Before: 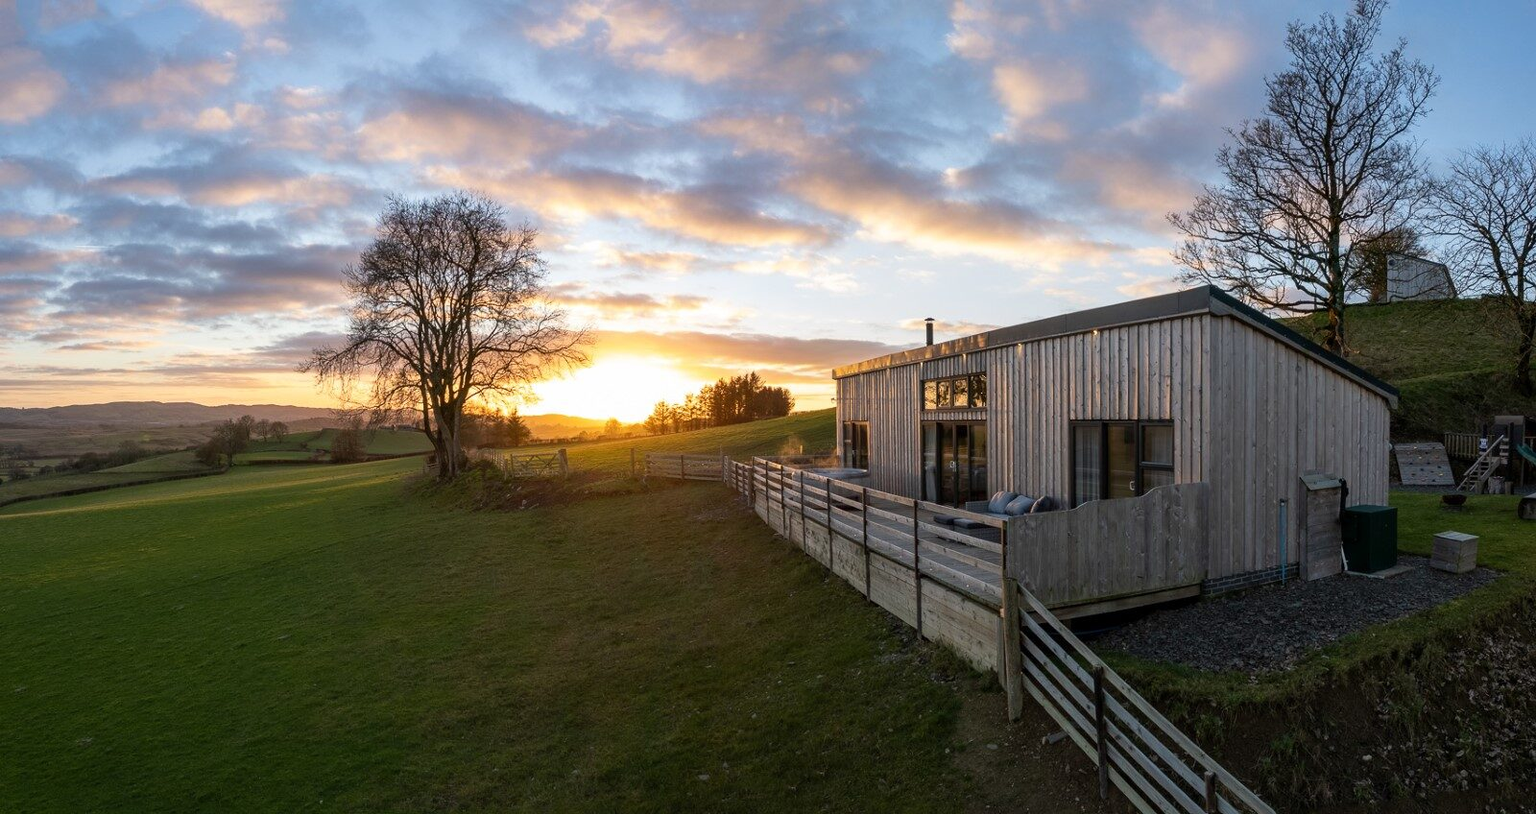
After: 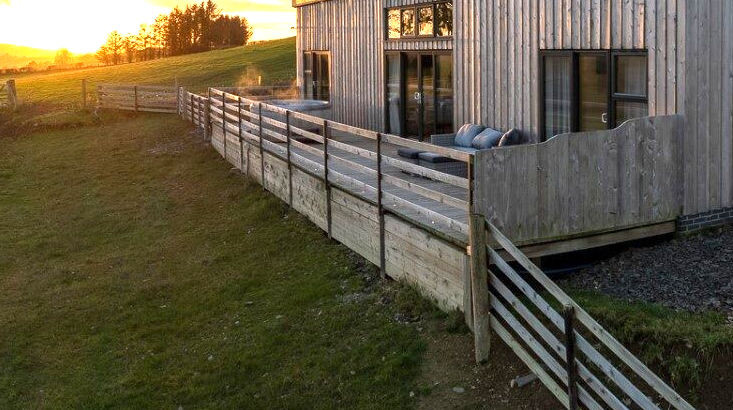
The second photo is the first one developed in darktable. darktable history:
exposure: exposure 0.95 EV, compensate highlight preservation false
crop: left 35.976%, top 45.819%, right 18.162%, bottom 5.807%
